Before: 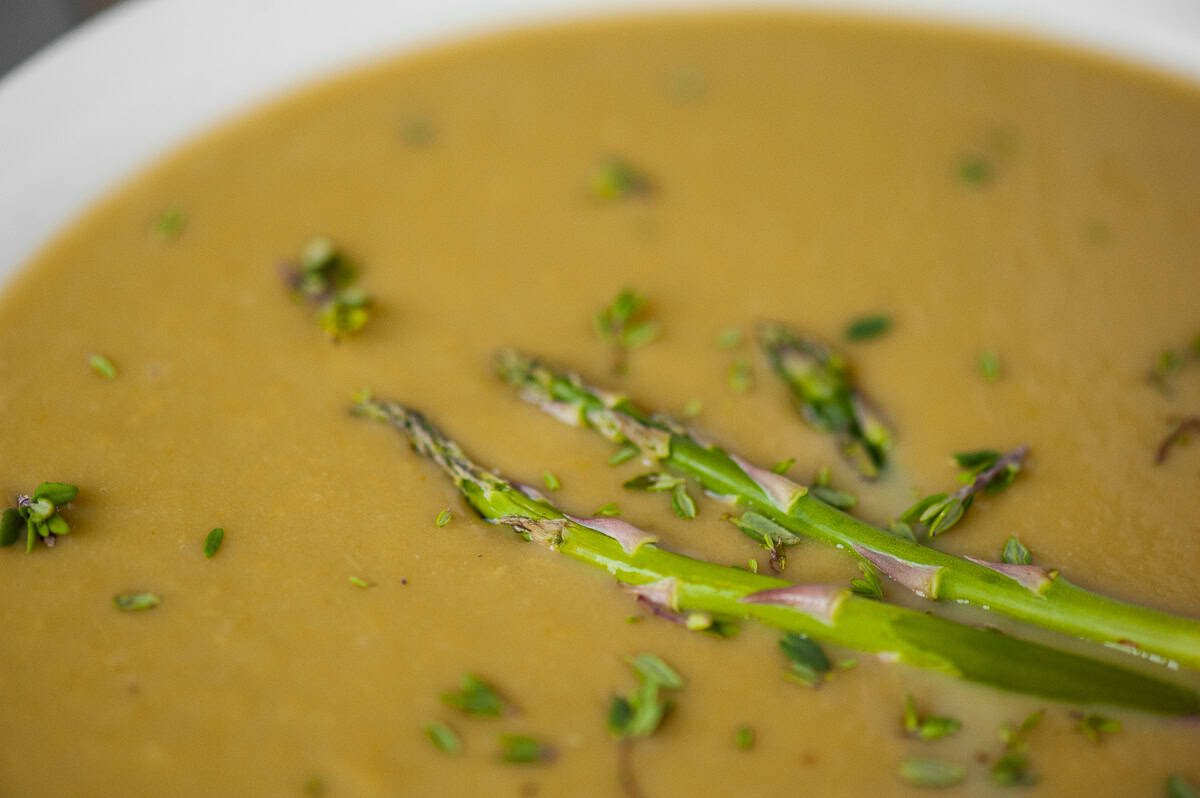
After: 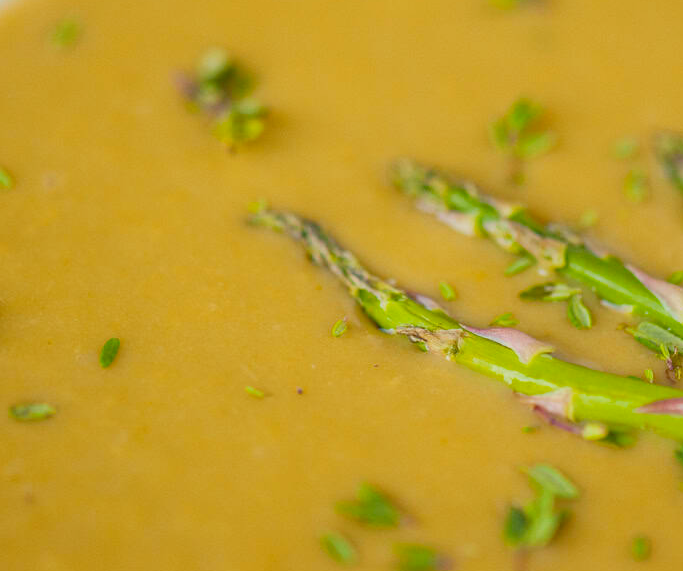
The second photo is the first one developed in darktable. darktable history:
color balance rgb: highlights gain › luminance 6.349%, highlights gain › chroma 1.228%, highlights gain › hue 88.72°, linear chroma grading › global chroma 9.765%, perceptual saturation grading › global saturation 0.968%, contrast -29.445%
crop: left 8.71%, top 23.844%, right 34.315%, bottom 4.501%
exposure: black level correction 0, exposure 0.699 EV, compensate highlight preservation false
contrast brightness saturation: saturation -0.027
